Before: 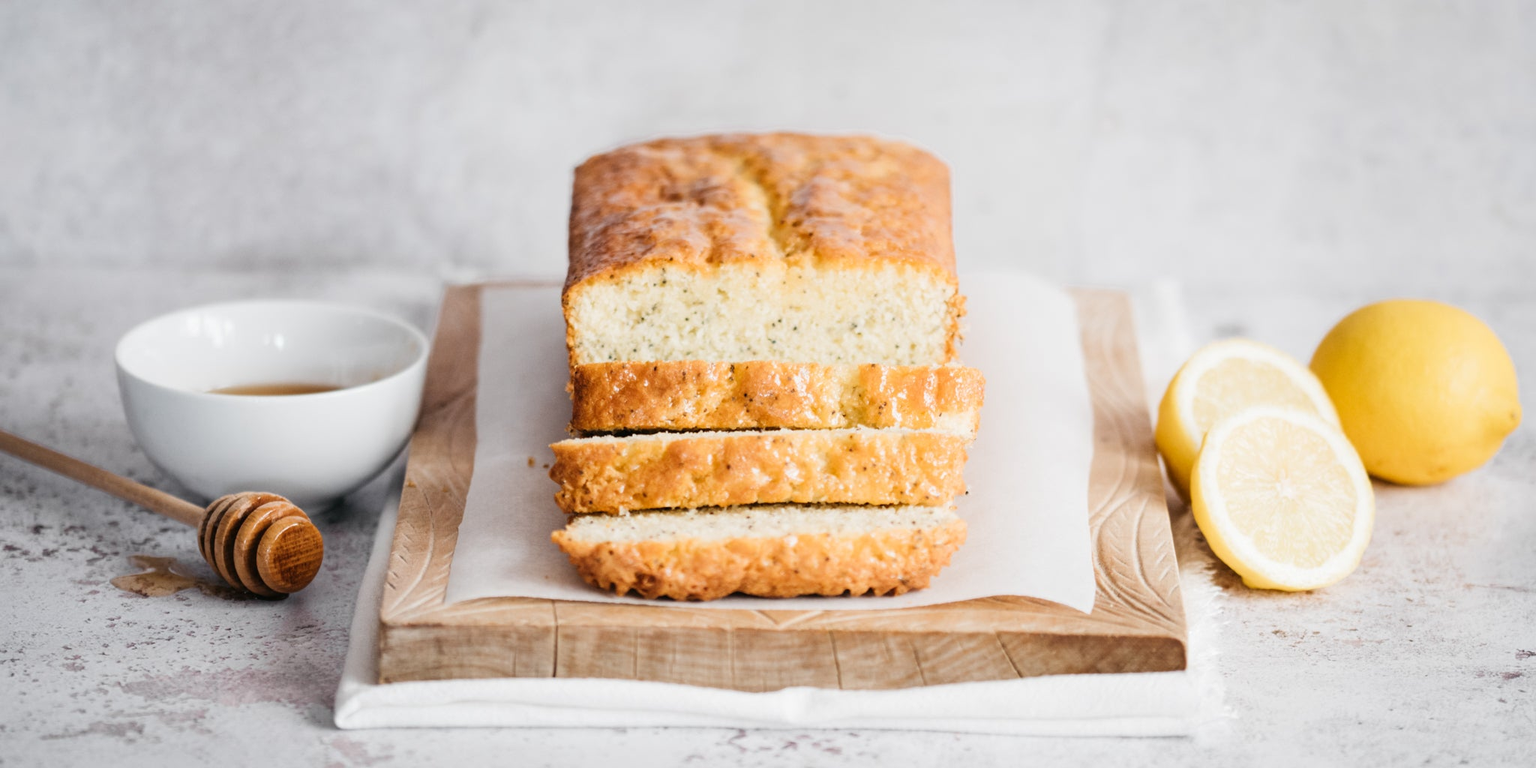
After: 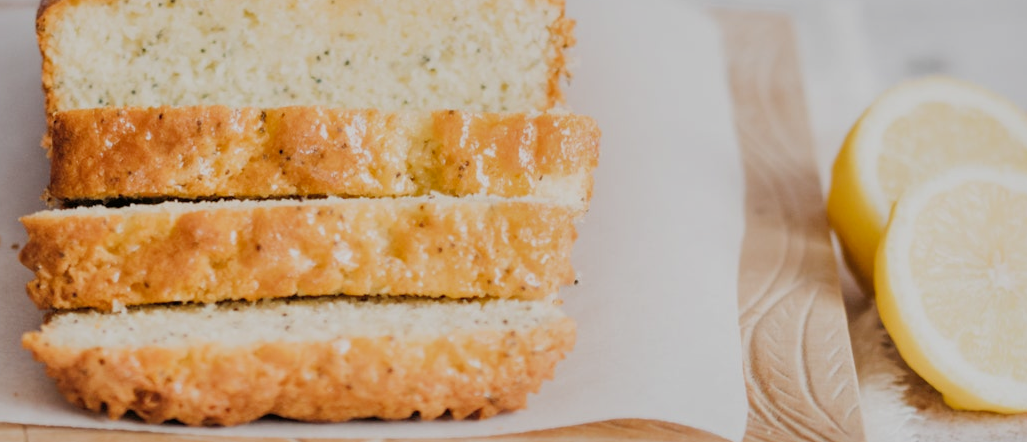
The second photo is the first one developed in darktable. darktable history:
crop: left 34.821%, top 36.702%, right 15.032%, bottom 20.062%
shadows and highlights: on, module defaults
filmic rgb: black relative exposure -8.04 EV, white relative exposure 3.87 EV, hardness 4.31
